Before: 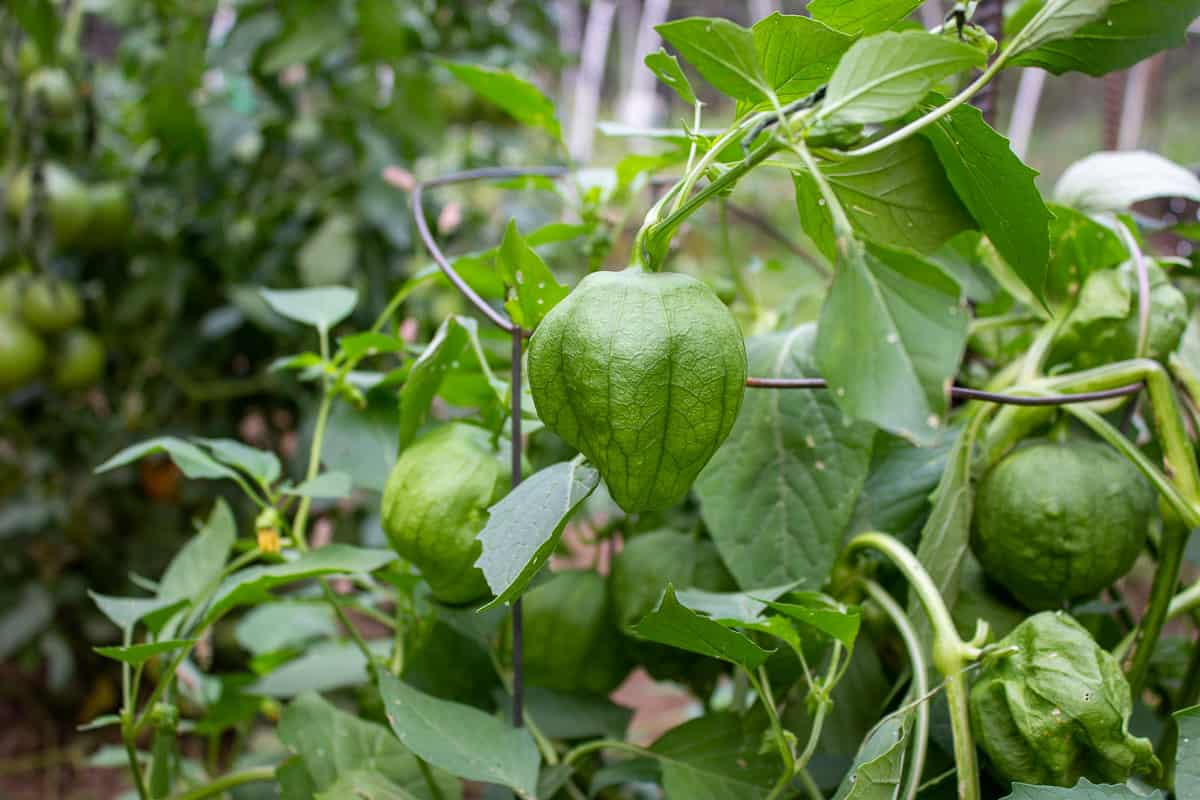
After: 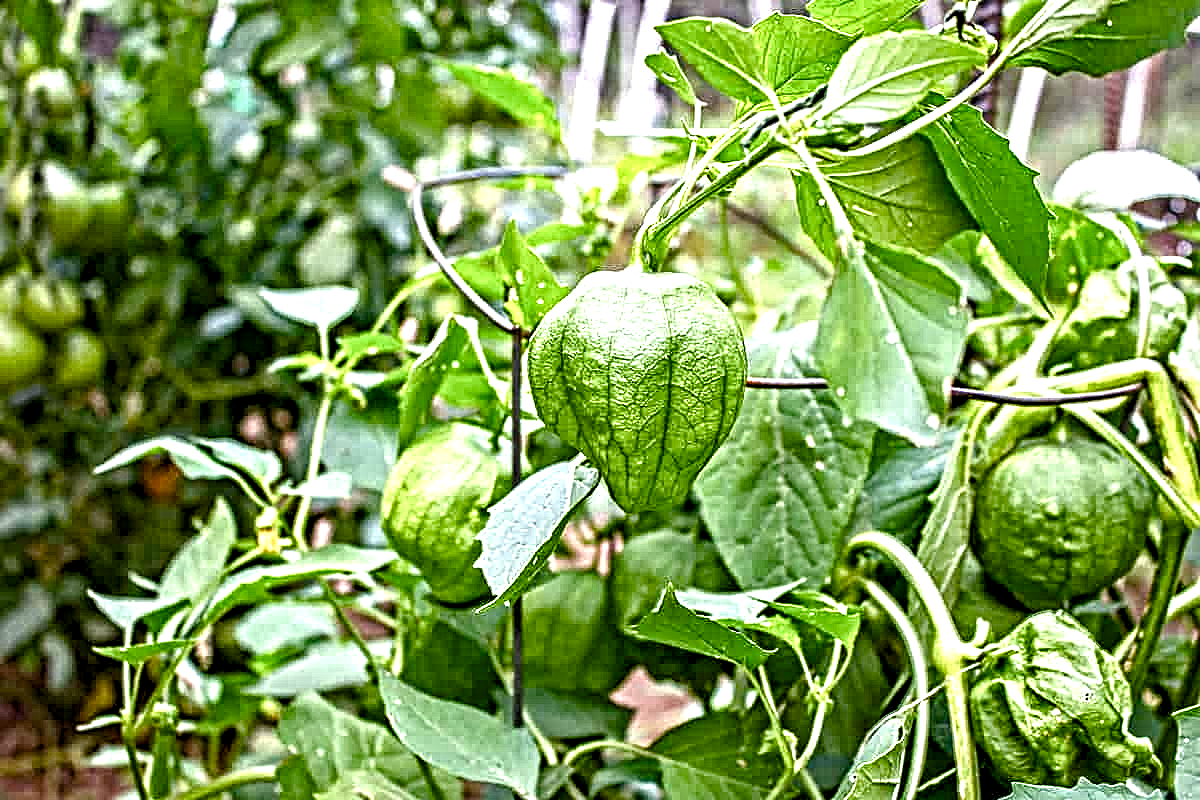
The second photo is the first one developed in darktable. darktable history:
exposure: exposure 0.574 EV, compensate highlight preservation false
color balance rgb: perceptual saturation grading › global saturation 25%, perceptual saturation grading › highlights -50%, perceptual saturation grading › shadows 30%, perceptual brilliance grading › global brilliance 12%, global vibrance 20%
contrast equalizer: octaves 7, y [[0.406, 0.494, 0.589, 0.753, 0.877, 0.999], [0.5 ×6], [0.5 ×6], [0 ×6], [0 ×6]]
